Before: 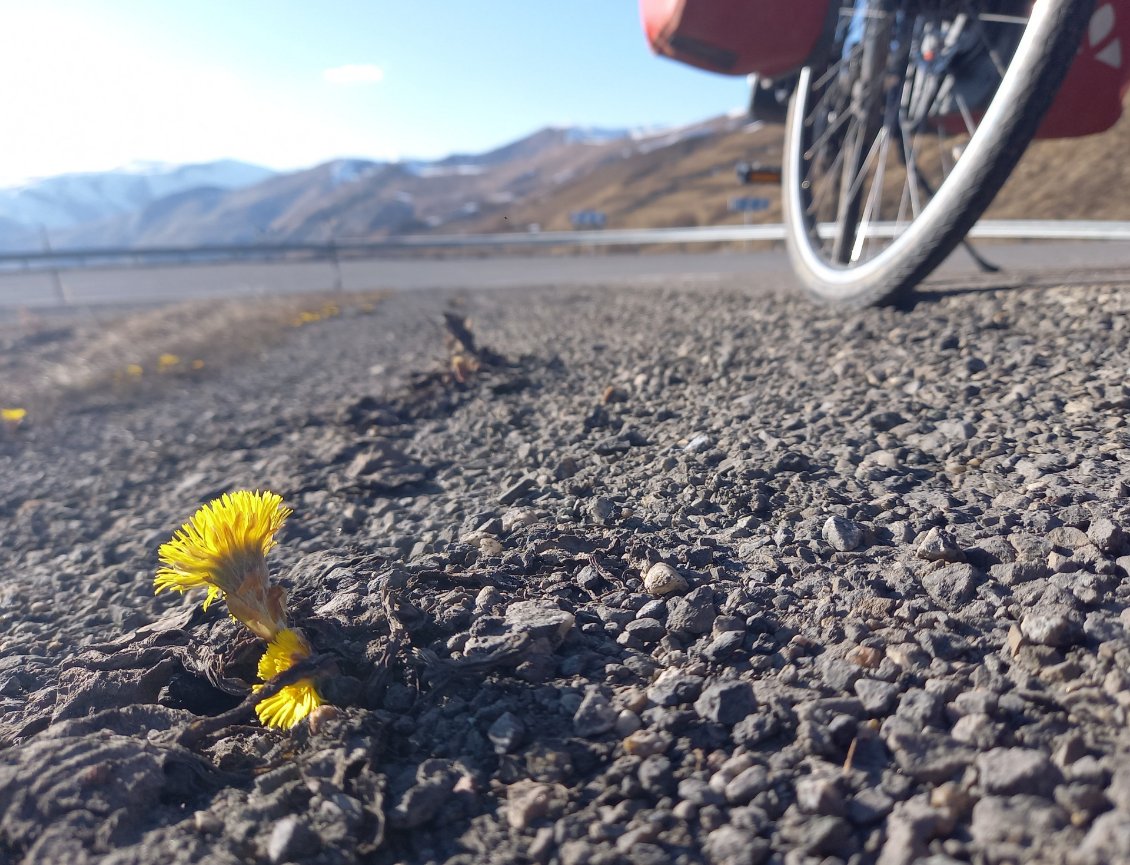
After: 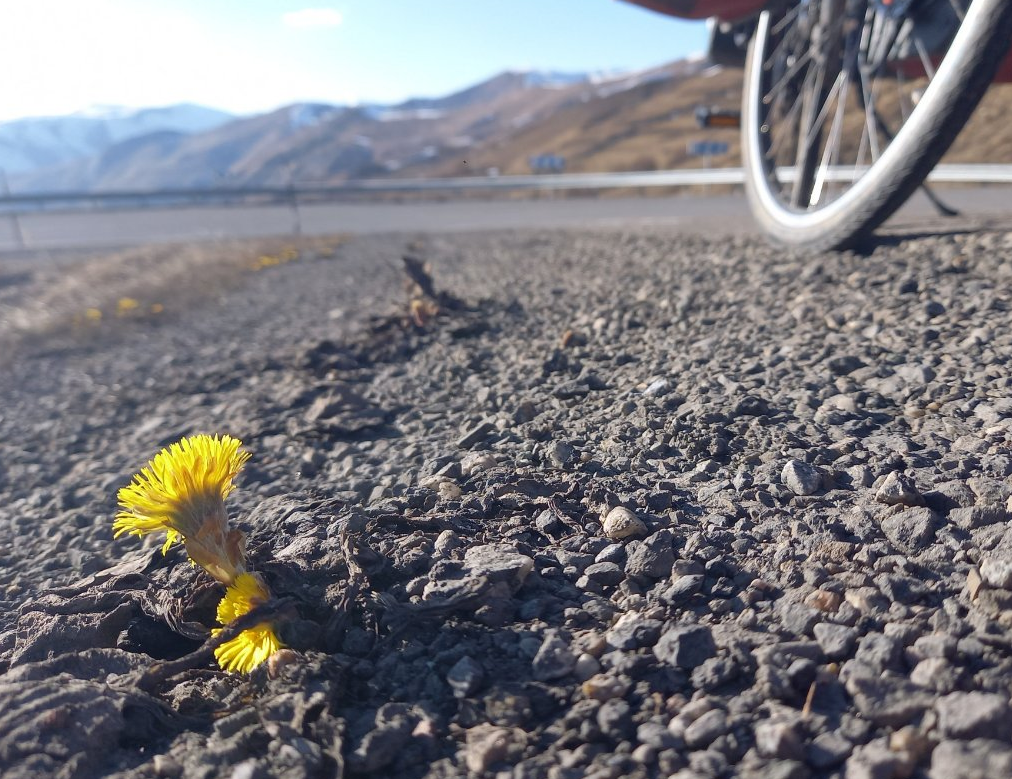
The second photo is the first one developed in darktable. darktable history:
crop: left 3.707%, top 6.493%, right 6.651%, bottom 3.338%
